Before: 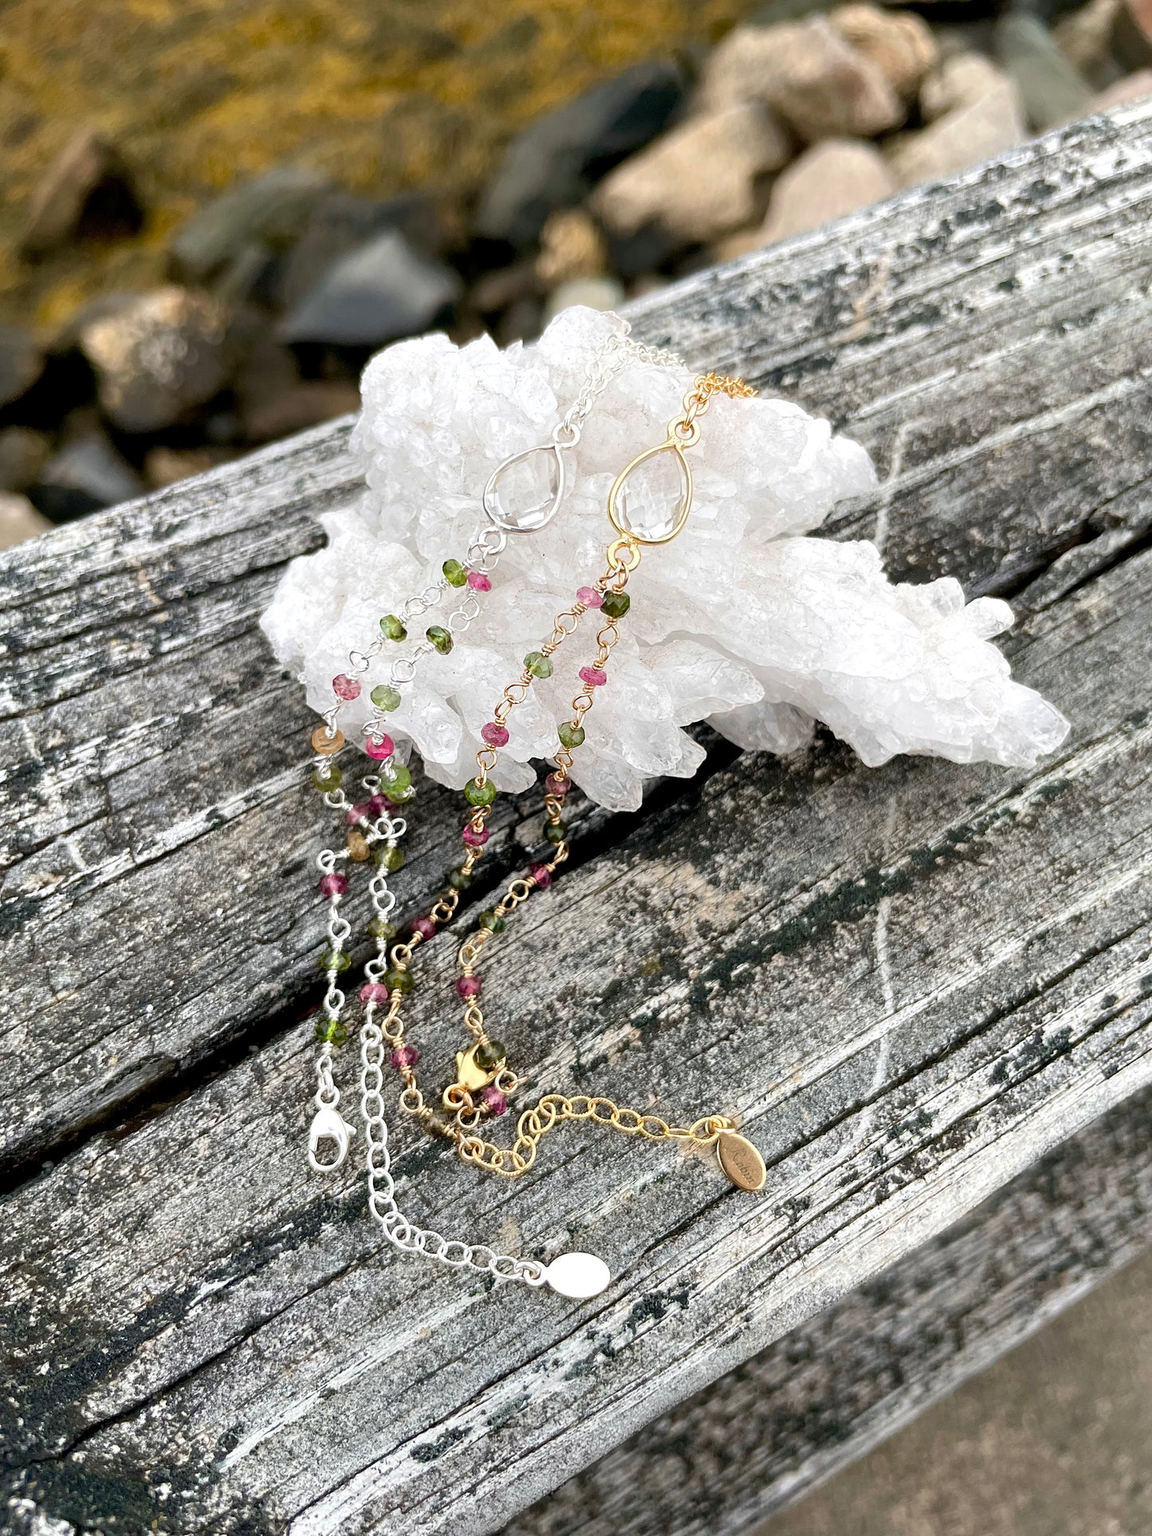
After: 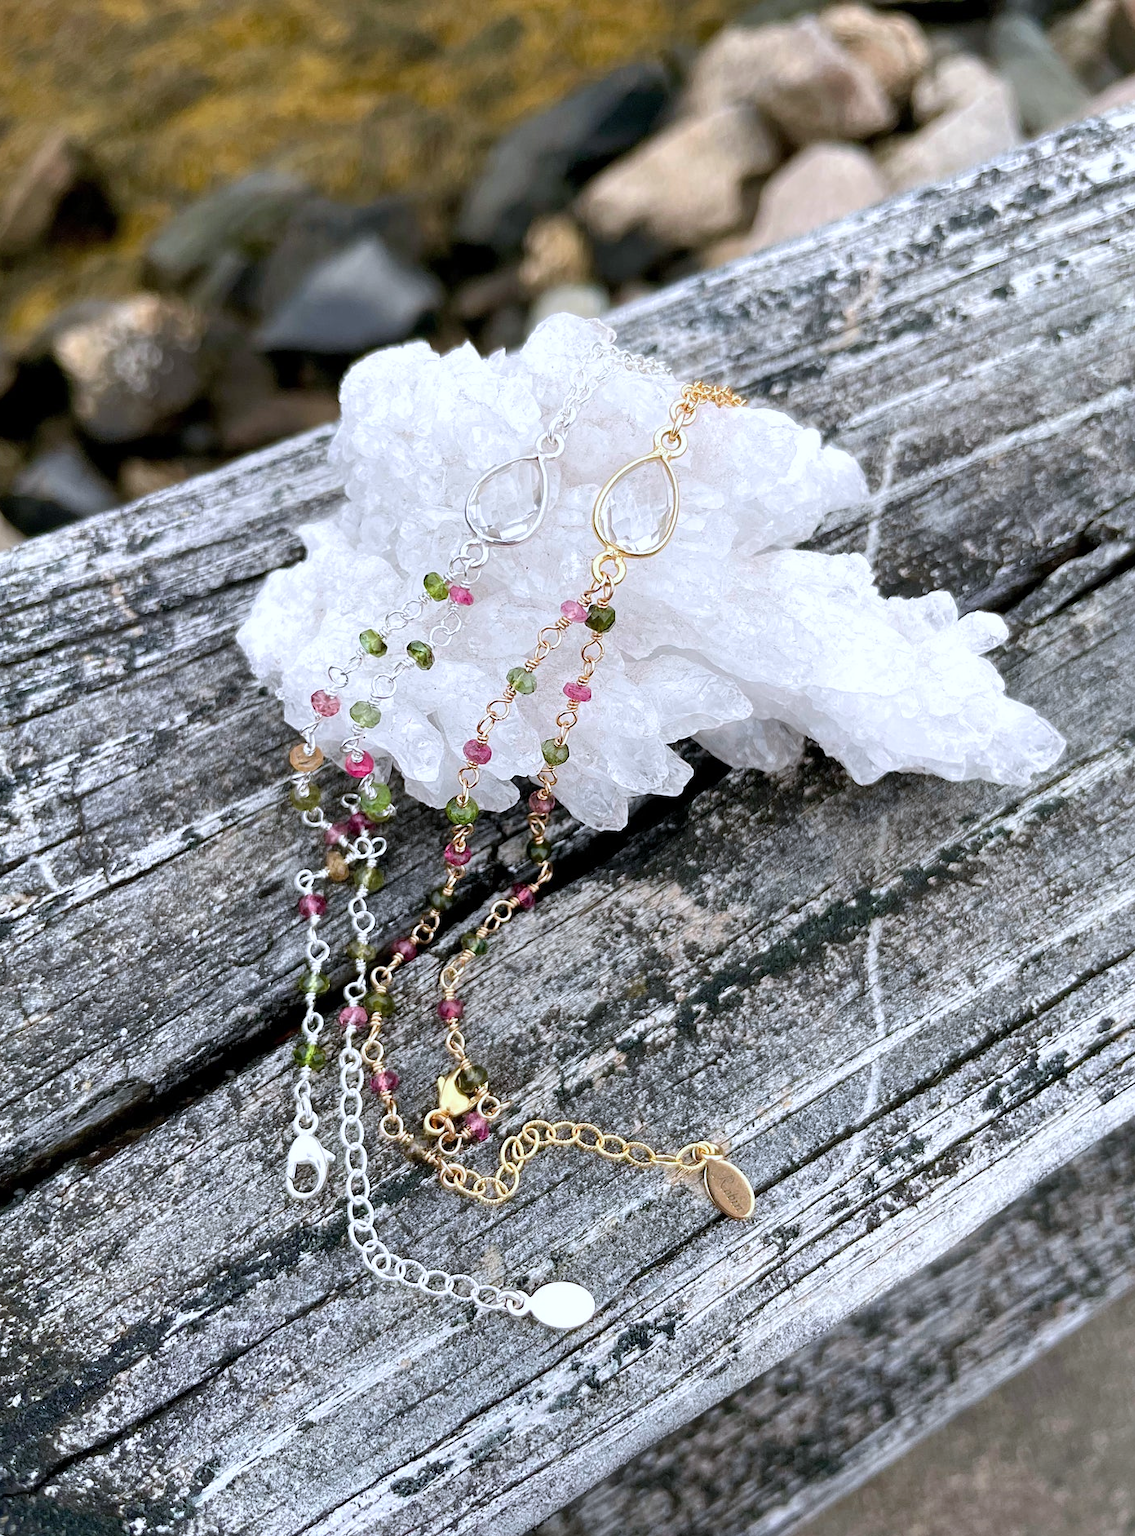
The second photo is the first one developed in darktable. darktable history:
crop and rotate: left 2.536%, right 1.107%, bottom 2.246%
color calibration: illuminant as shot in camera, x 0.366, y 0.378, temperature 4425.7 K, saturation algorithm version 1 (2020)
